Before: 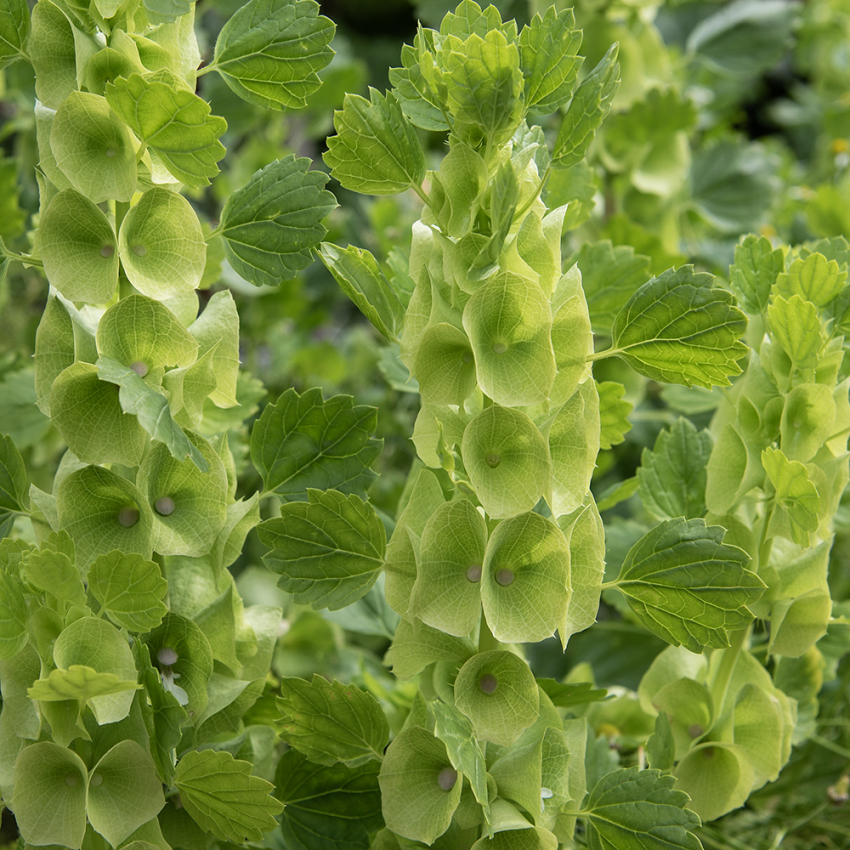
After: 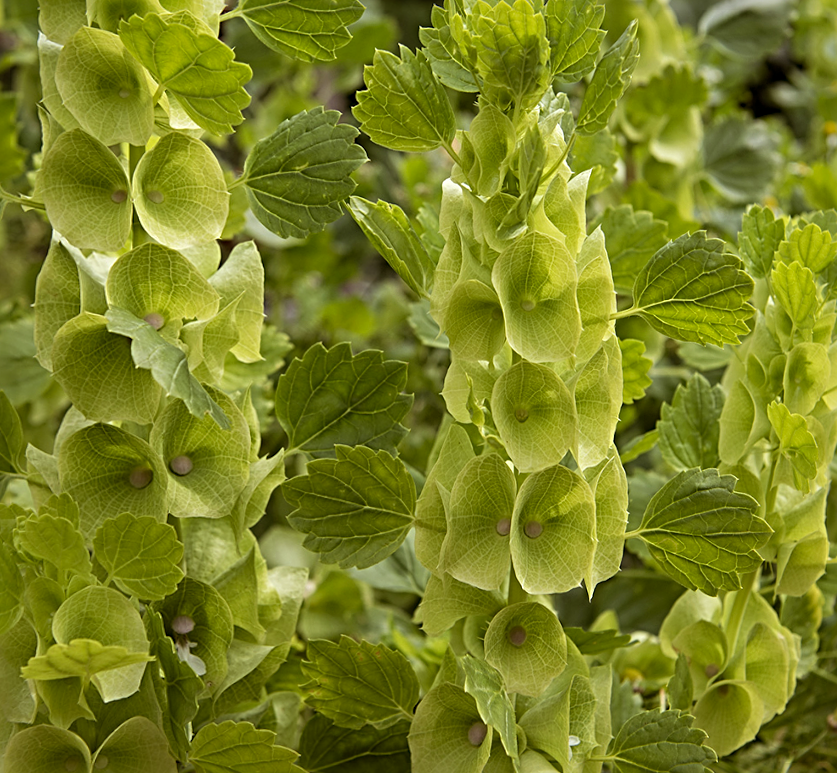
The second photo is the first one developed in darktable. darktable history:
rgb levels: mode RGB, independent channels, levels [[0, 0.5, 1], [0, 0.521, 1], [0, 0.536, 1]]
sharpen: radius 4
rotate and perspective: rotation -0.013°, lens shift (vertical) -0.027, lens shift (horizontal) 0.178, crop left 0.016, crop right 0.989, crop top 0.082, crop bottom 0.918
